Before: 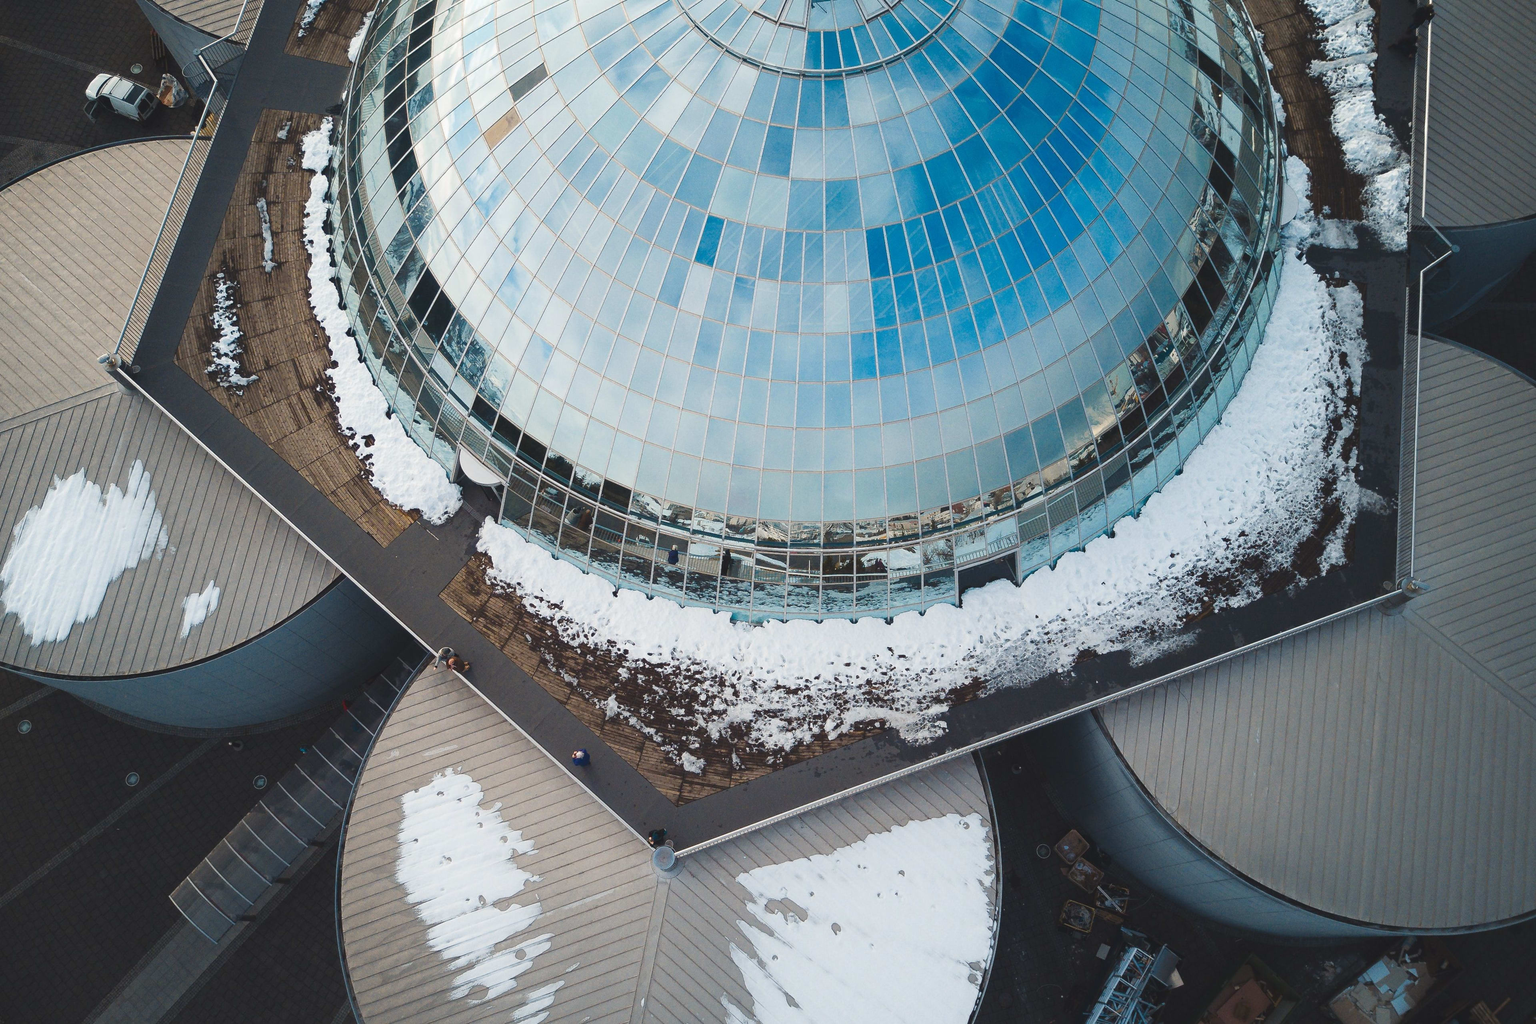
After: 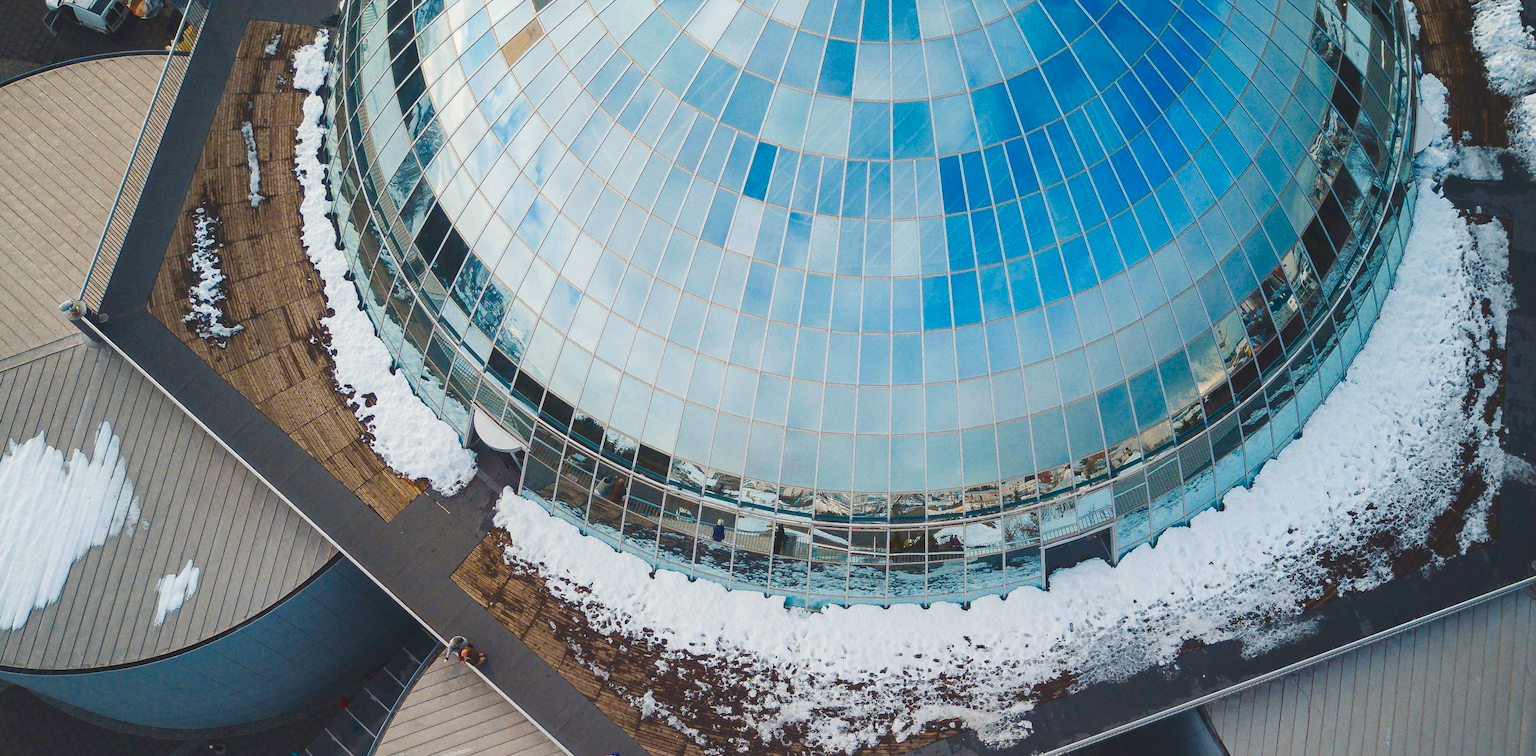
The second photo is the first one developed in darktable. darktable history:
crop: left 3.015%, top 8.969%, right 9.647%, bottom 26.457%
color balance rgb: perceptual saturation grading › global saturation 20%, perceptual saturation grading › highlights 2.68%, perceptual saturation grading › shadows 50%
local contrast: detail 110%
